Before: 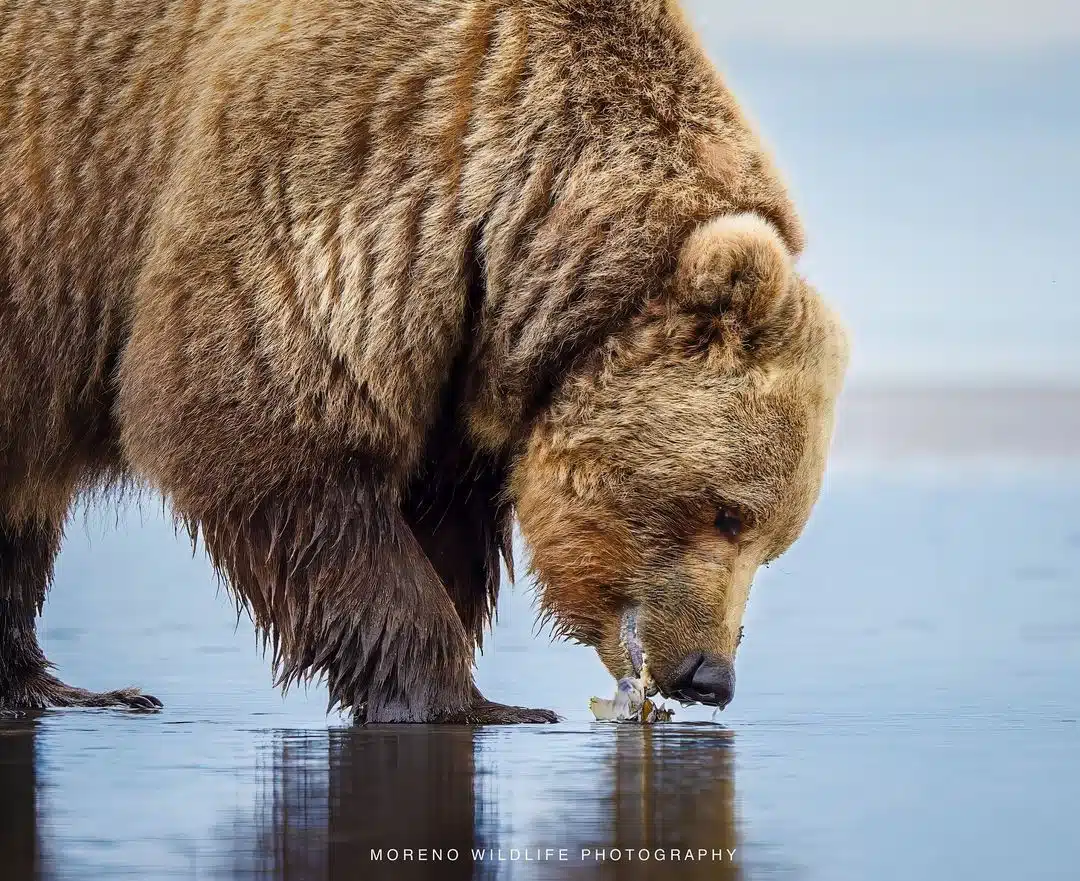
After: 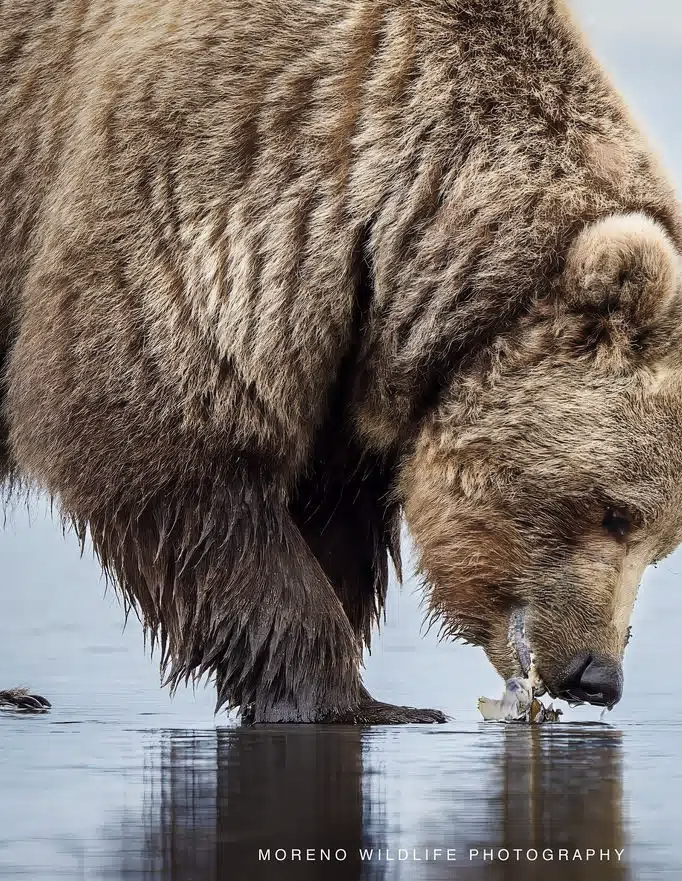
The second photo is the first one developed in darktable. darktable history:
contrast brightness saturation: contrast 0.095, saturation -0.378
crop: left 10.455%, right 26.345%
